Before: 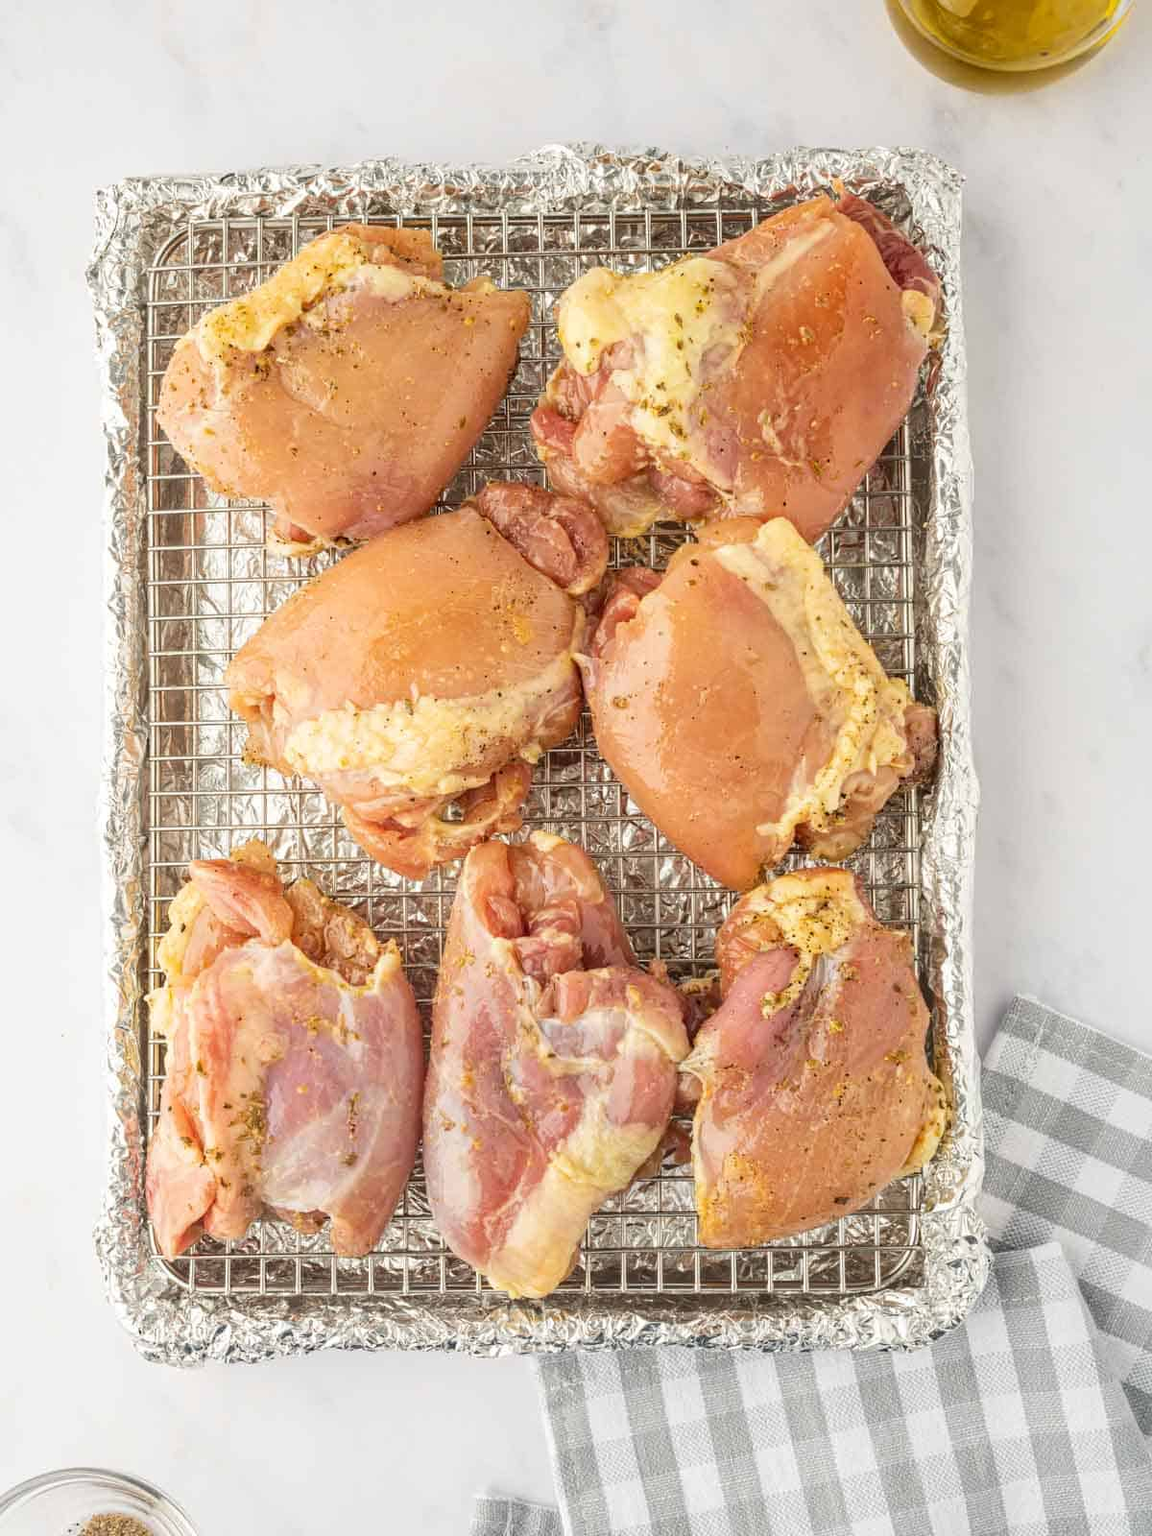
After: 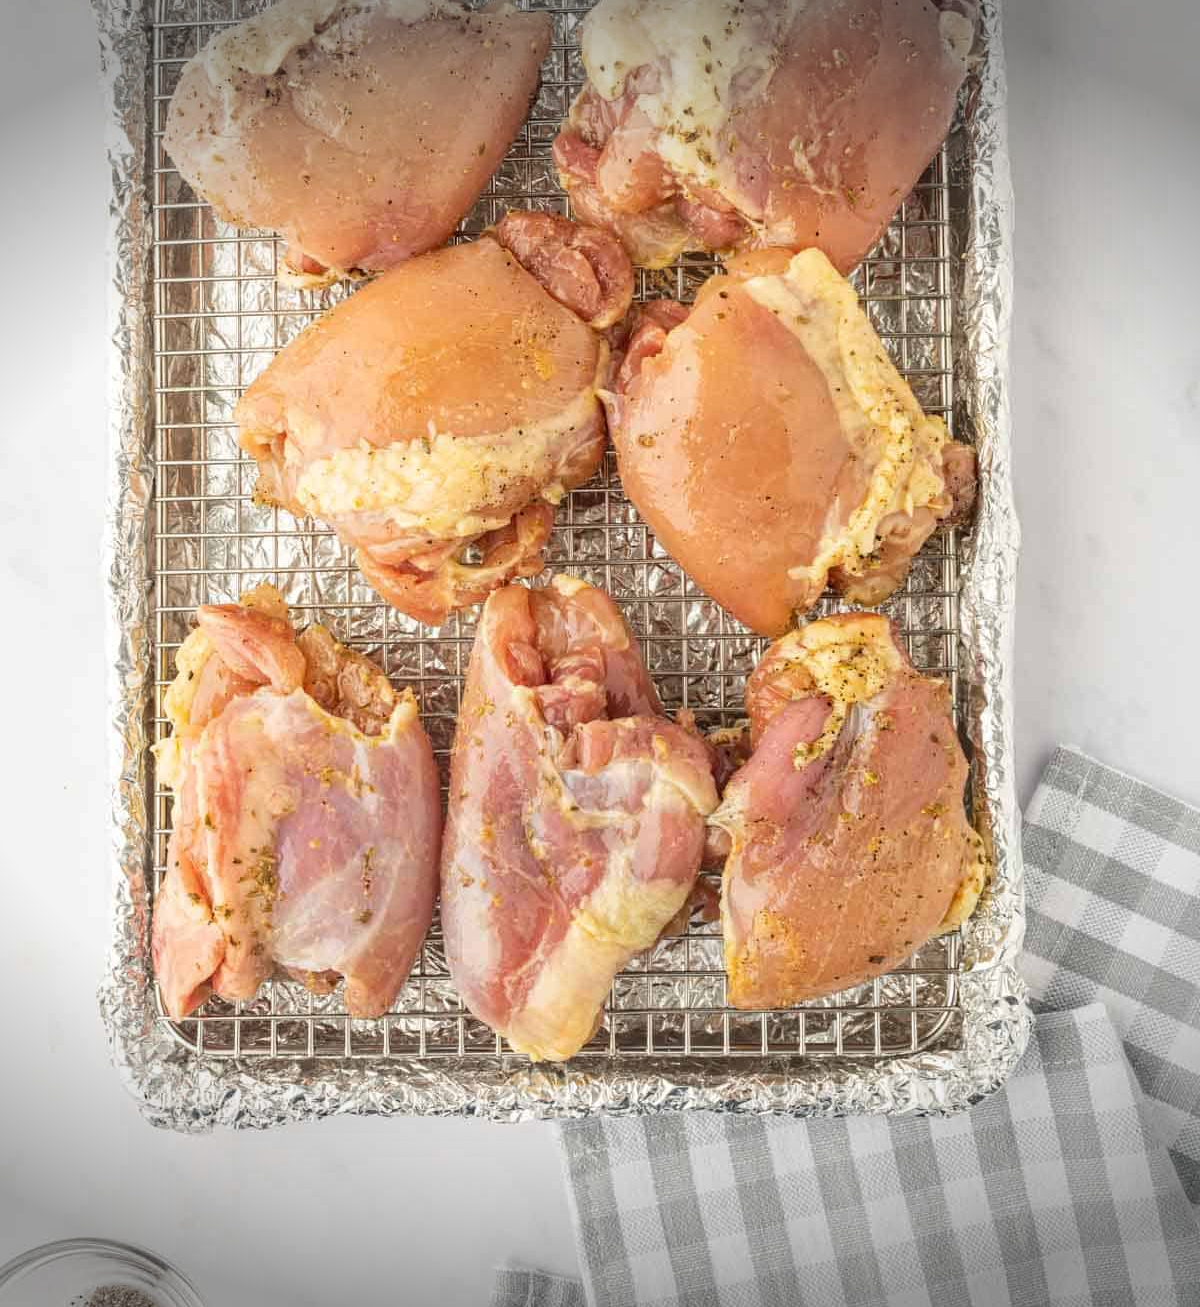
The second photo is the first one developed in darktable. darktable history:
vignetting: fall-off start 100.42%, brightness -0.618, saturation -0.674, width/height ratio 1.309, unbound false
crop and rotate: top 18.256%
